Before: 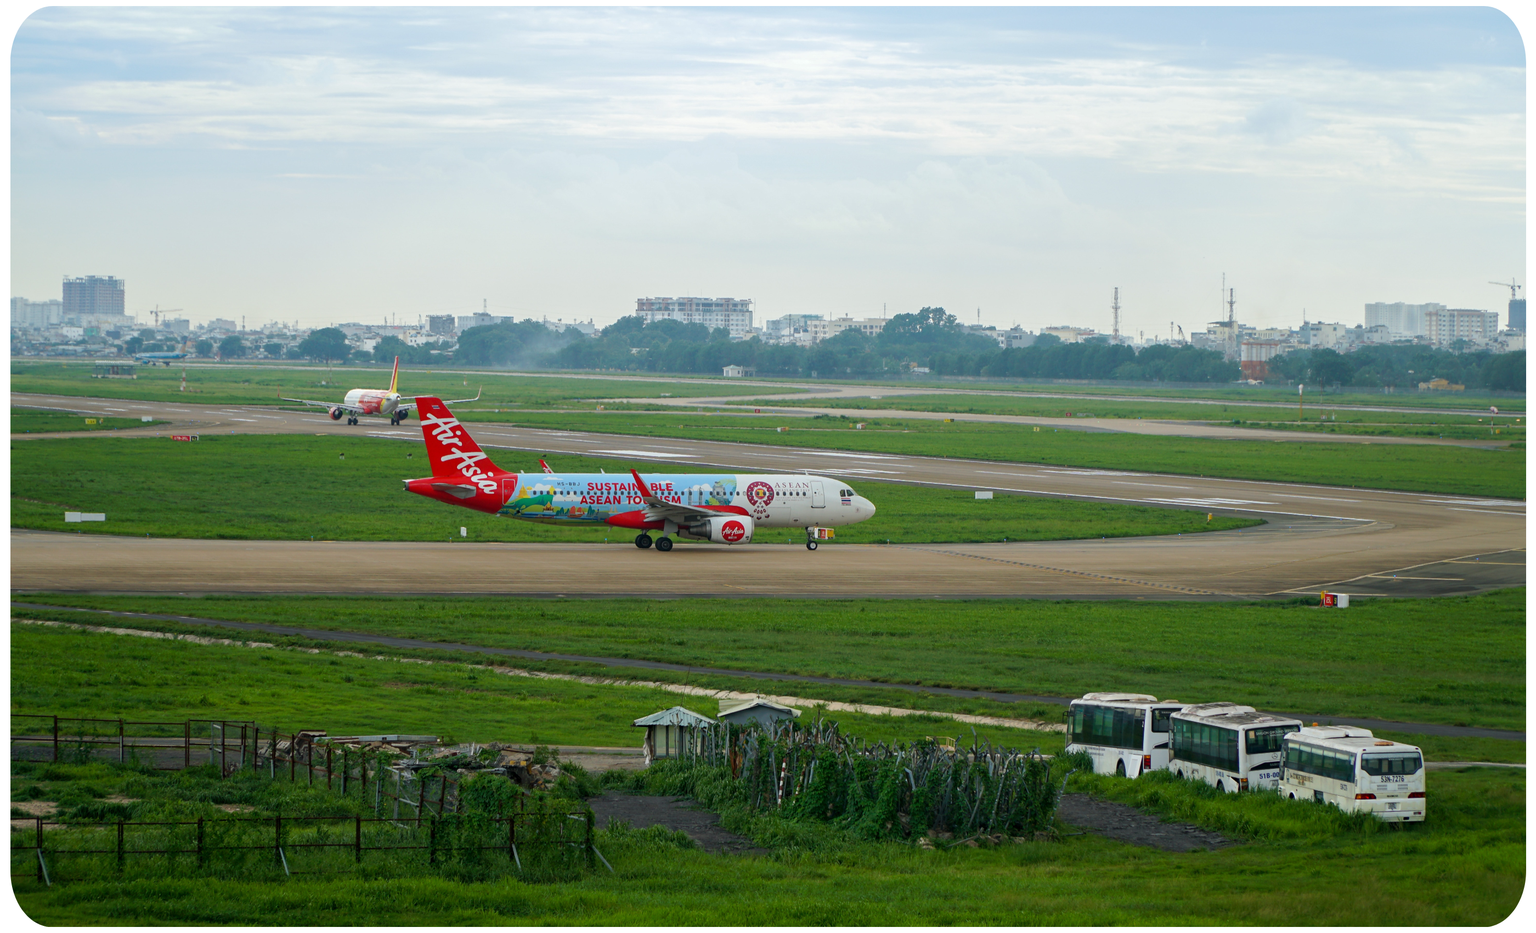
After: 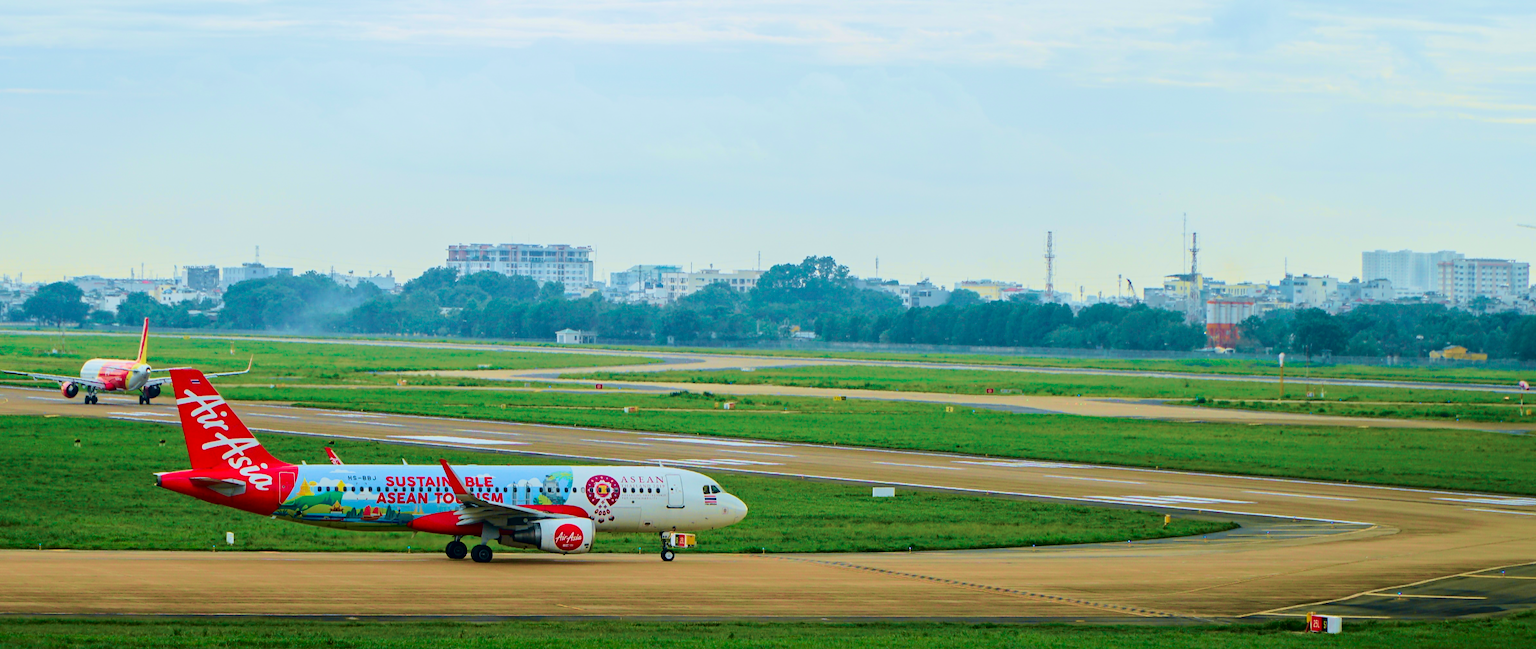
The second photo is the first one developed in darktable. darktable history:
haze removal: adaptive false
crop: left 18.26%, top 11.091%, right 2.081%, bottom 33.417%
tone curve: curves: ch0 [(0, 0) (0.049, 0.01) (0.154, 0.081) (0.491, 0.56) (0.739, 0.794) (0.992, 0.937)]; ch1 [(0, 0) (0.172, 0.123) (0.317, 0.272) (0.401, 0.422) (0.499, 0.497) (0.531, 0.54) (0.615, 0.603) (0.741, 0.783) (1, 1)]; ch2 [(0, 0) (0.411, 0.424) (0.462, 0.464) (0.502, 0.489) (0.544, 0.551) (0.686, 0.638) (1, 1)], color space Lab, independent channels, preserve colors none
contrast brightness saturation: brightness -0.015, saturation 0.342
velvia: strength 73.48%
